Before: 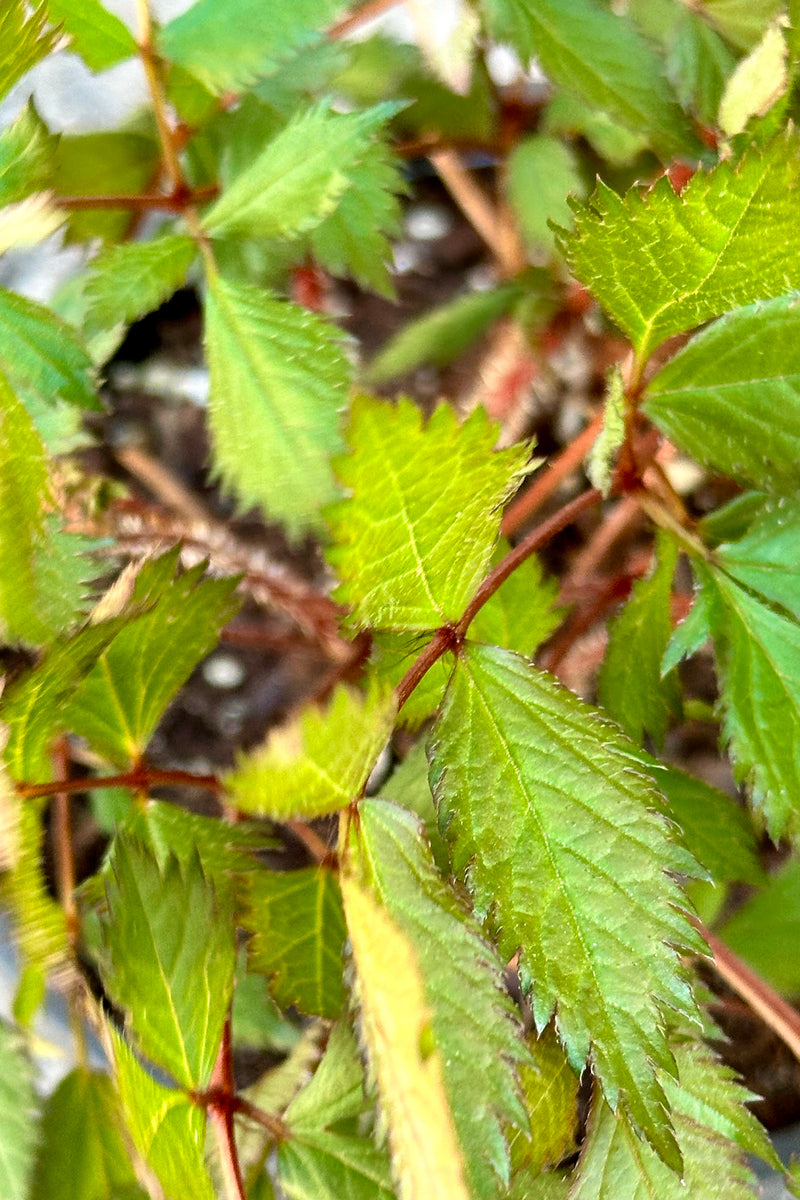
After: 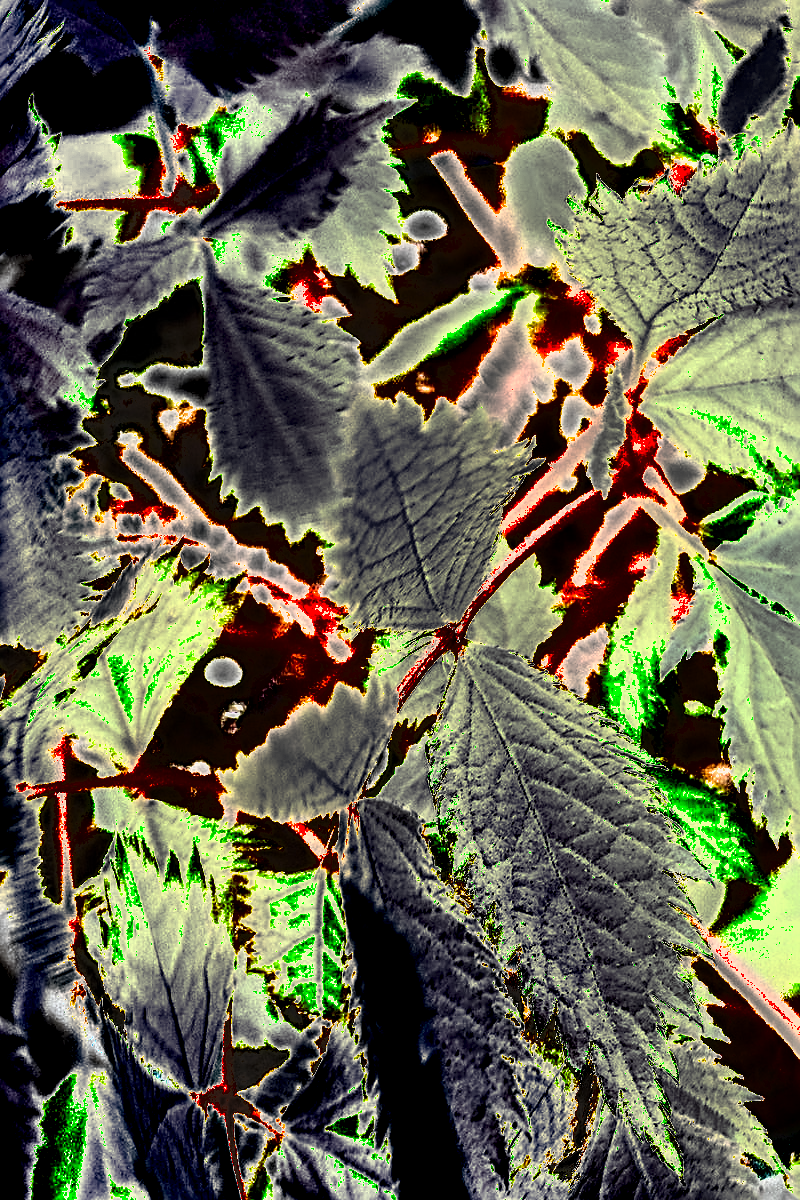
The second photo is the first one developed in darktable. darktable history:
exposure: black level correction 0, exposure 1.741 EV, compensate exposure bias true, compensate highlight preservation false
sharpen: radius 2.796, amount 0.708
shadows and highlights: radius 172.48, shadows 27.57, white point adjustment 3.07, highlights -68.94, soften with gaussian
tone equalizer: -8 EV -0.764 EV, -7 EV -0.699 EV, -6 EV -0.624 EV, -5 EV -0.379 EV, -3 EV 0.391 EV, -2 EV 0.6 EV, -1 EV 0.695 EV, +0 EV 0.761 EV, edges refinement/feathering 500, mask exposure compensation -1.57 EV, preserve details guided filter
